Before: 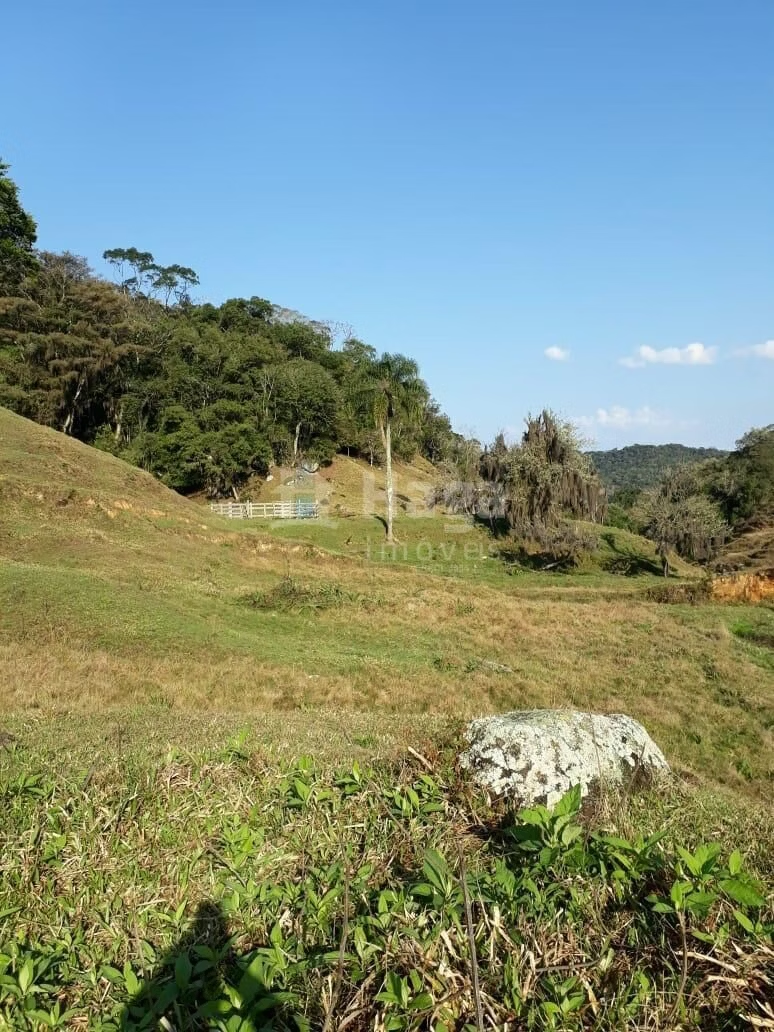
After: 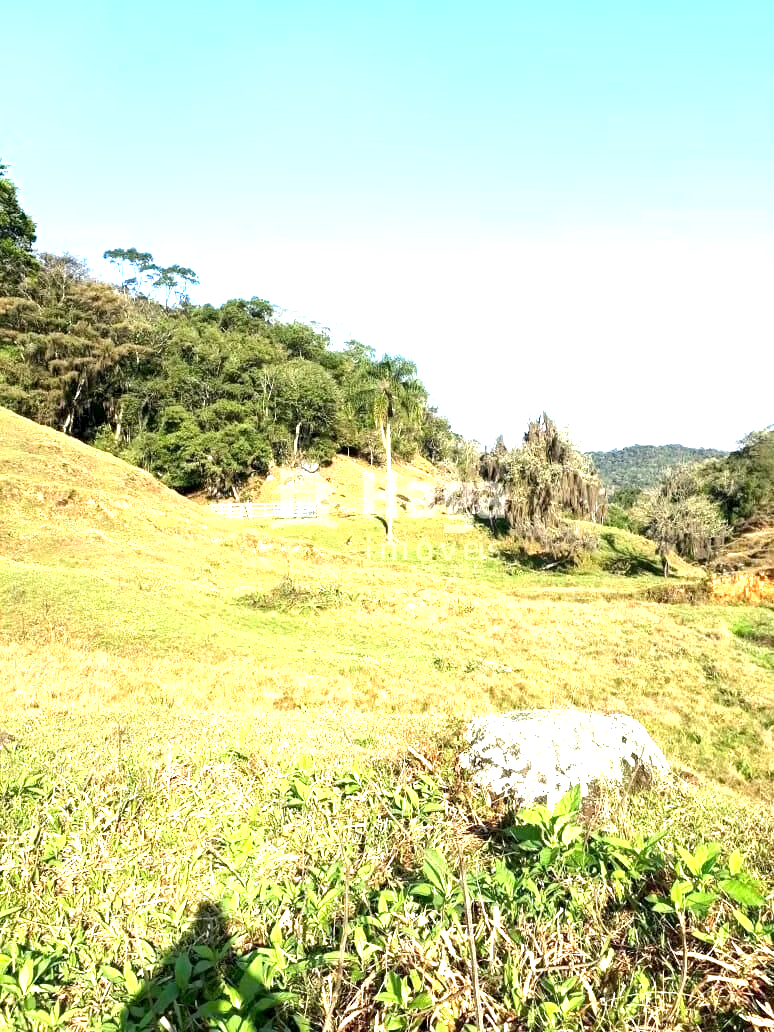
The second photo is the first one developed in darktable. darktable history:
exposure: black level correction 0.001, exposure 1.862 EV, compensate highlight preservation false
